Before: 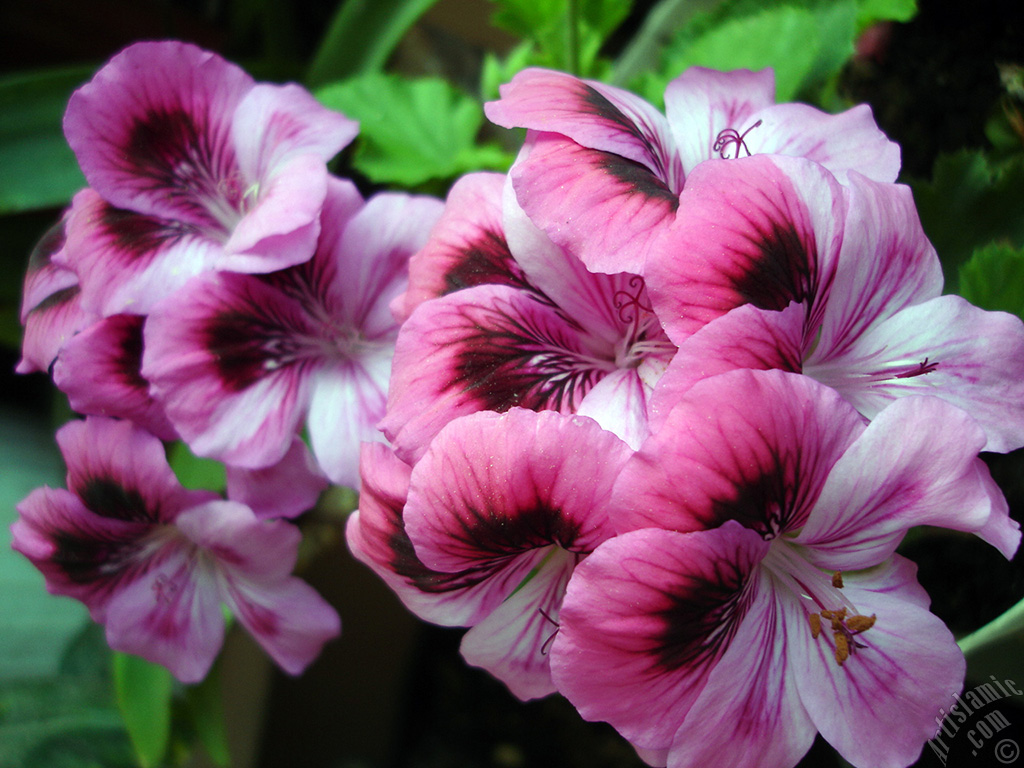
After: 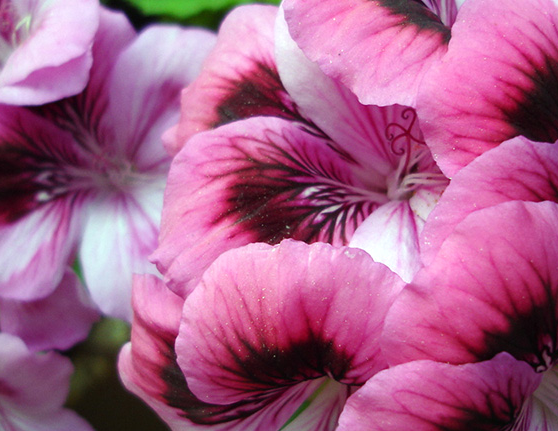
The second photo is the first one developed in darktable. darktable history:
crop and rotate: left 22.27%, top 21.898%, right 23.182%, bottom 21.875%
tone equalizer: mask exposure compensation -0.504 EV
